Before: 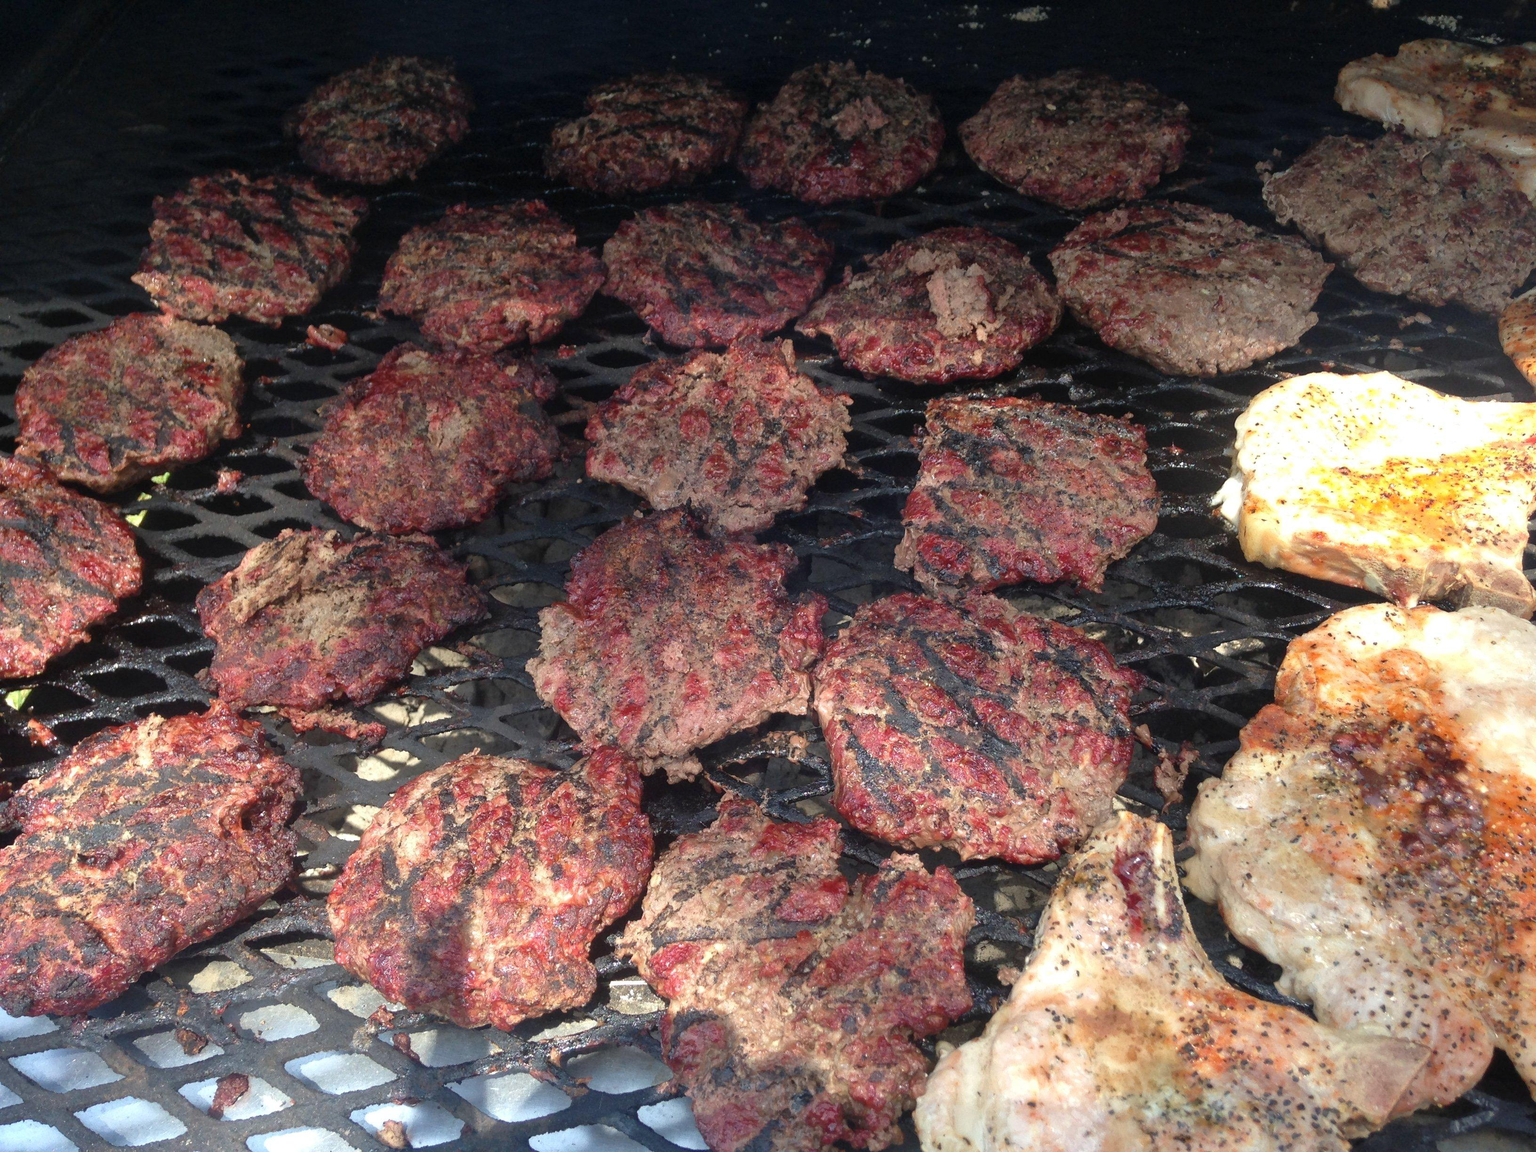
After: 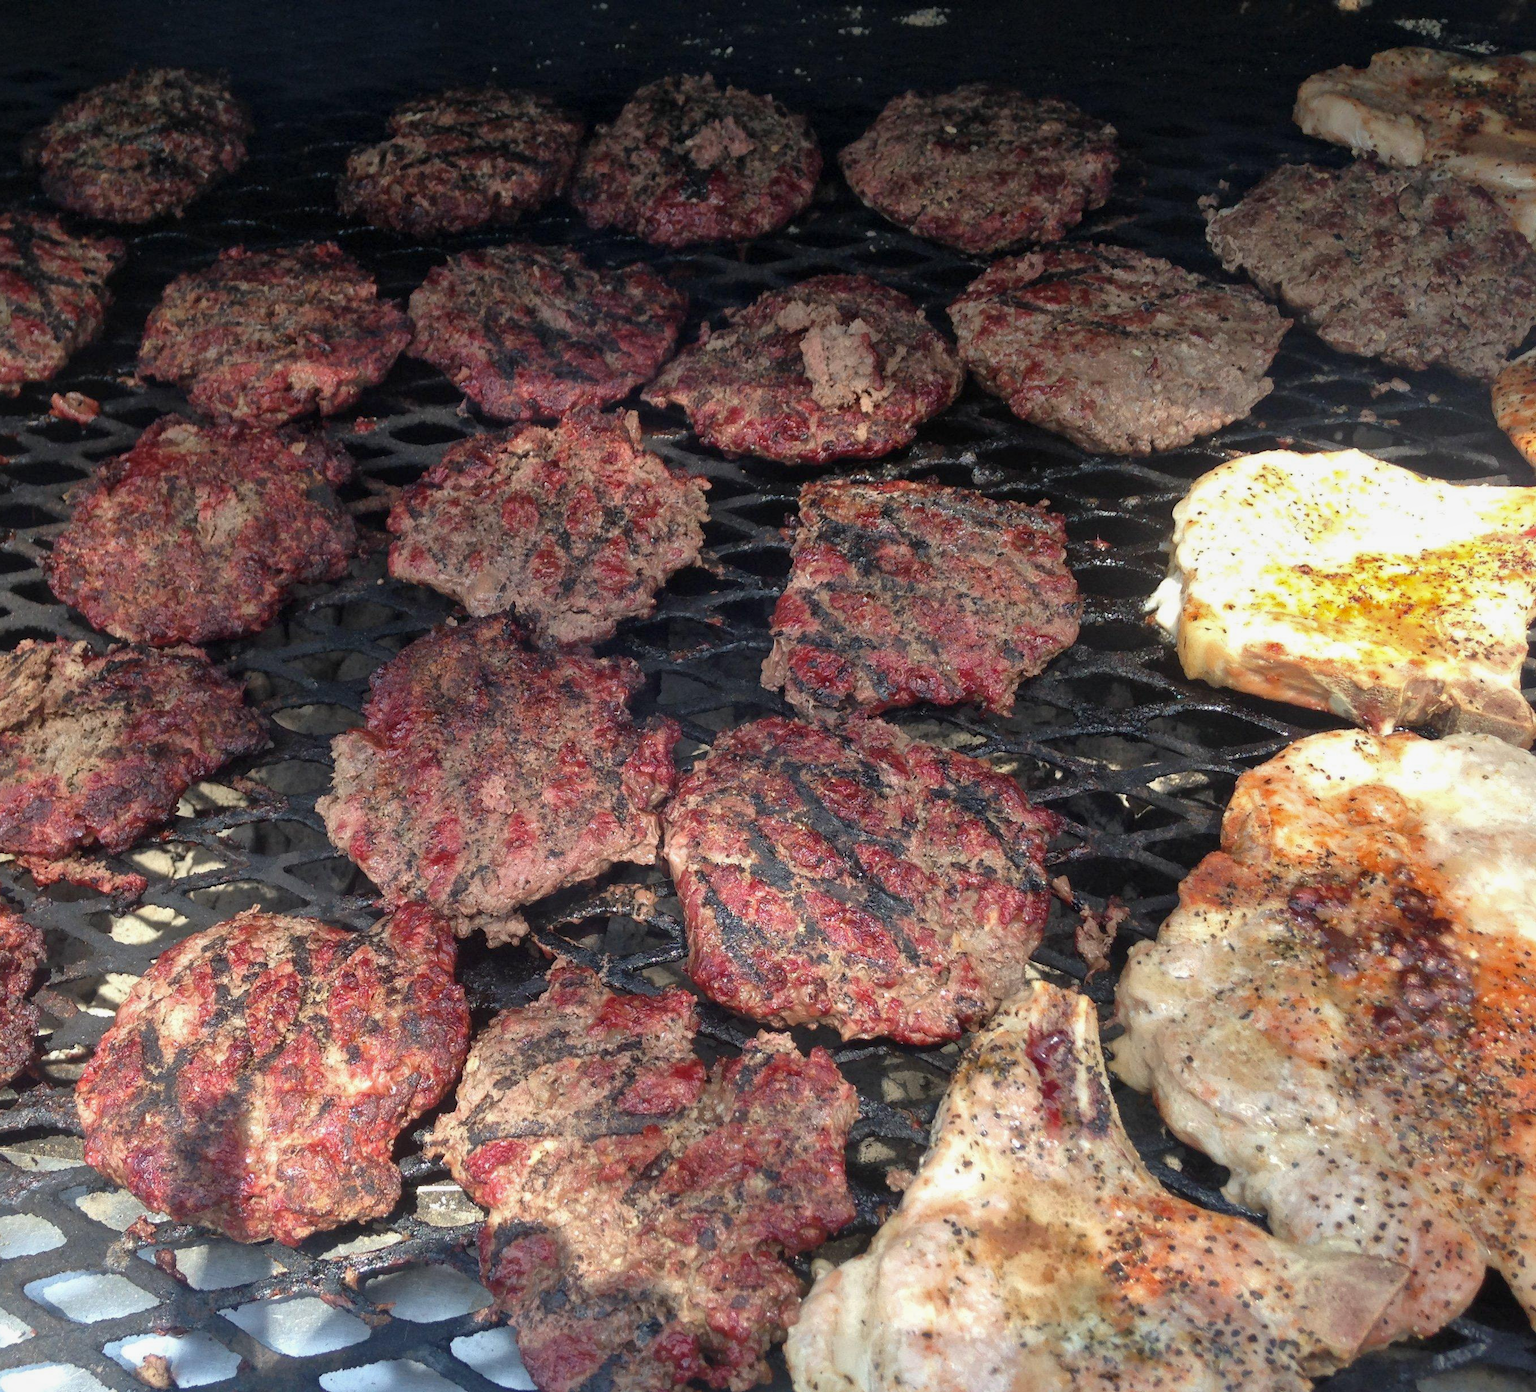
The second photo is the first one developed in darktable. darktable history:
crop: left 17.262%, bottom 0.03%
shadows and highlights: shadows 25.11, white point adjustment -3.17, highlights -29.88
local contrast: mode bilateral grid, contrast 20, coarseness 51, detail 119%, midtone range 0.2
